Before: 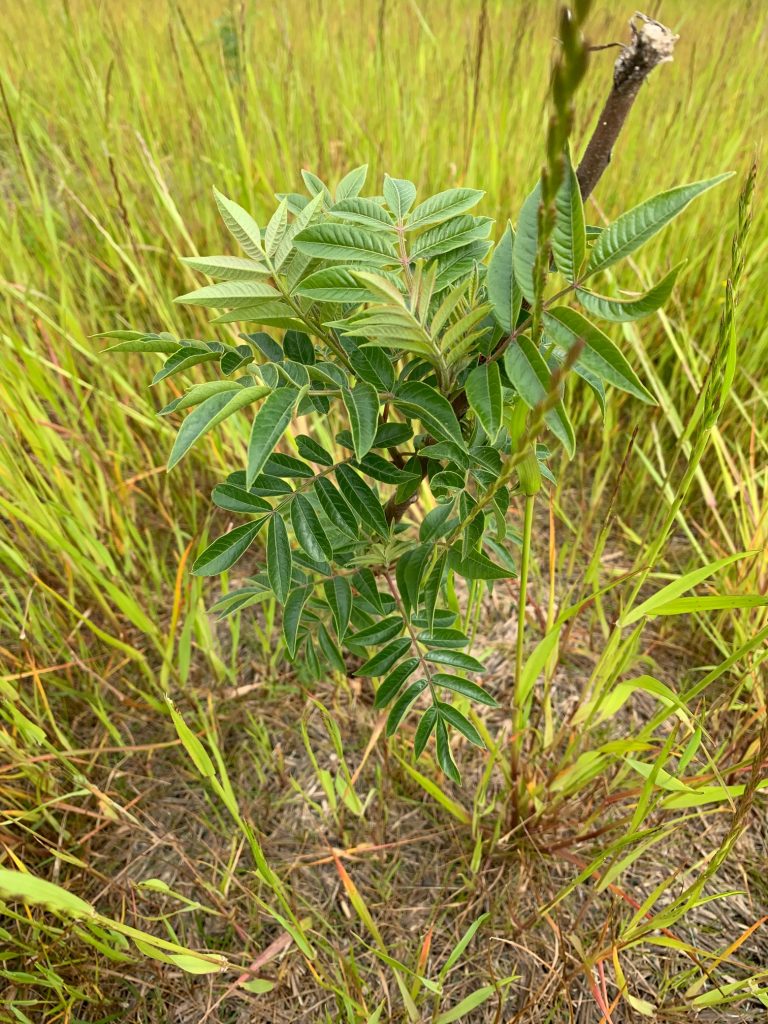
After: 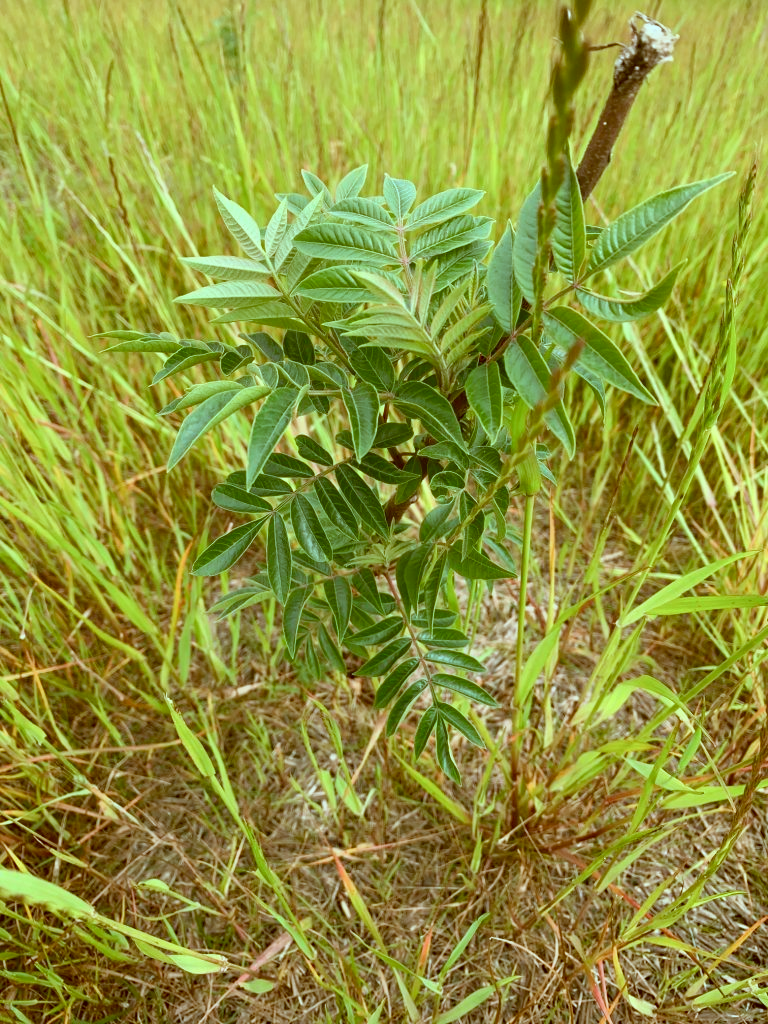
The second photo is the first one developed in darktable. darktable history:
base curve: curves: ch0 [(0, 0) (0.283, 0.295) (1, 1)], preserve colors none
color correction: highlights a* -13.92, highlights b* -16.34, shadows a* 10.14, shadows b* 28.99
